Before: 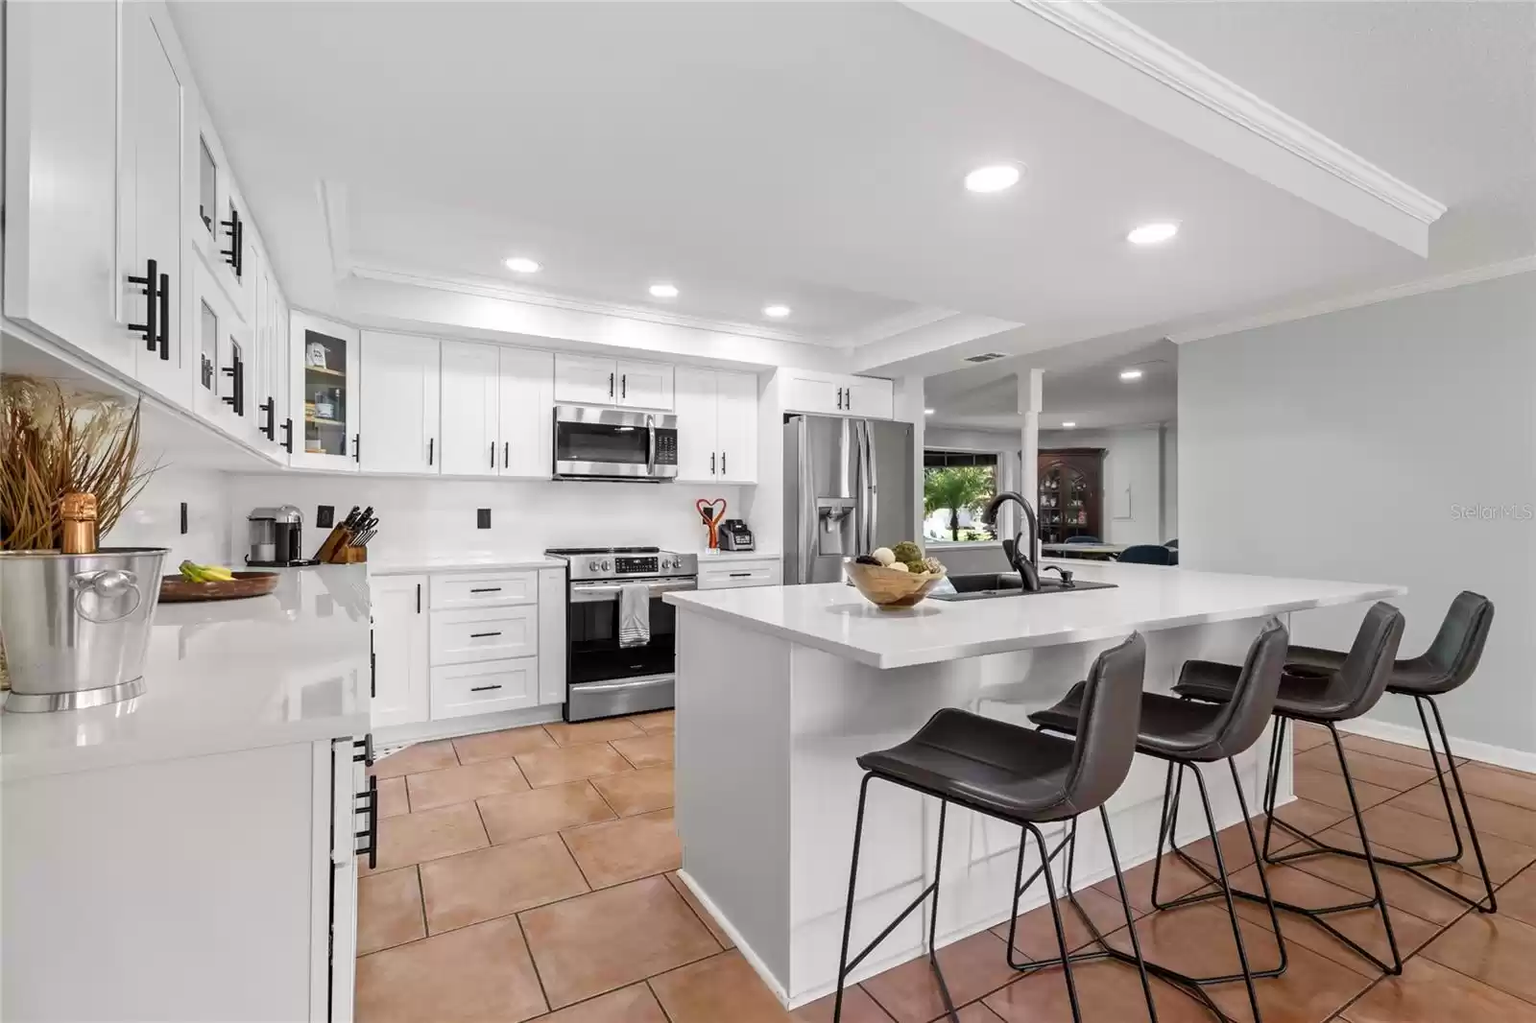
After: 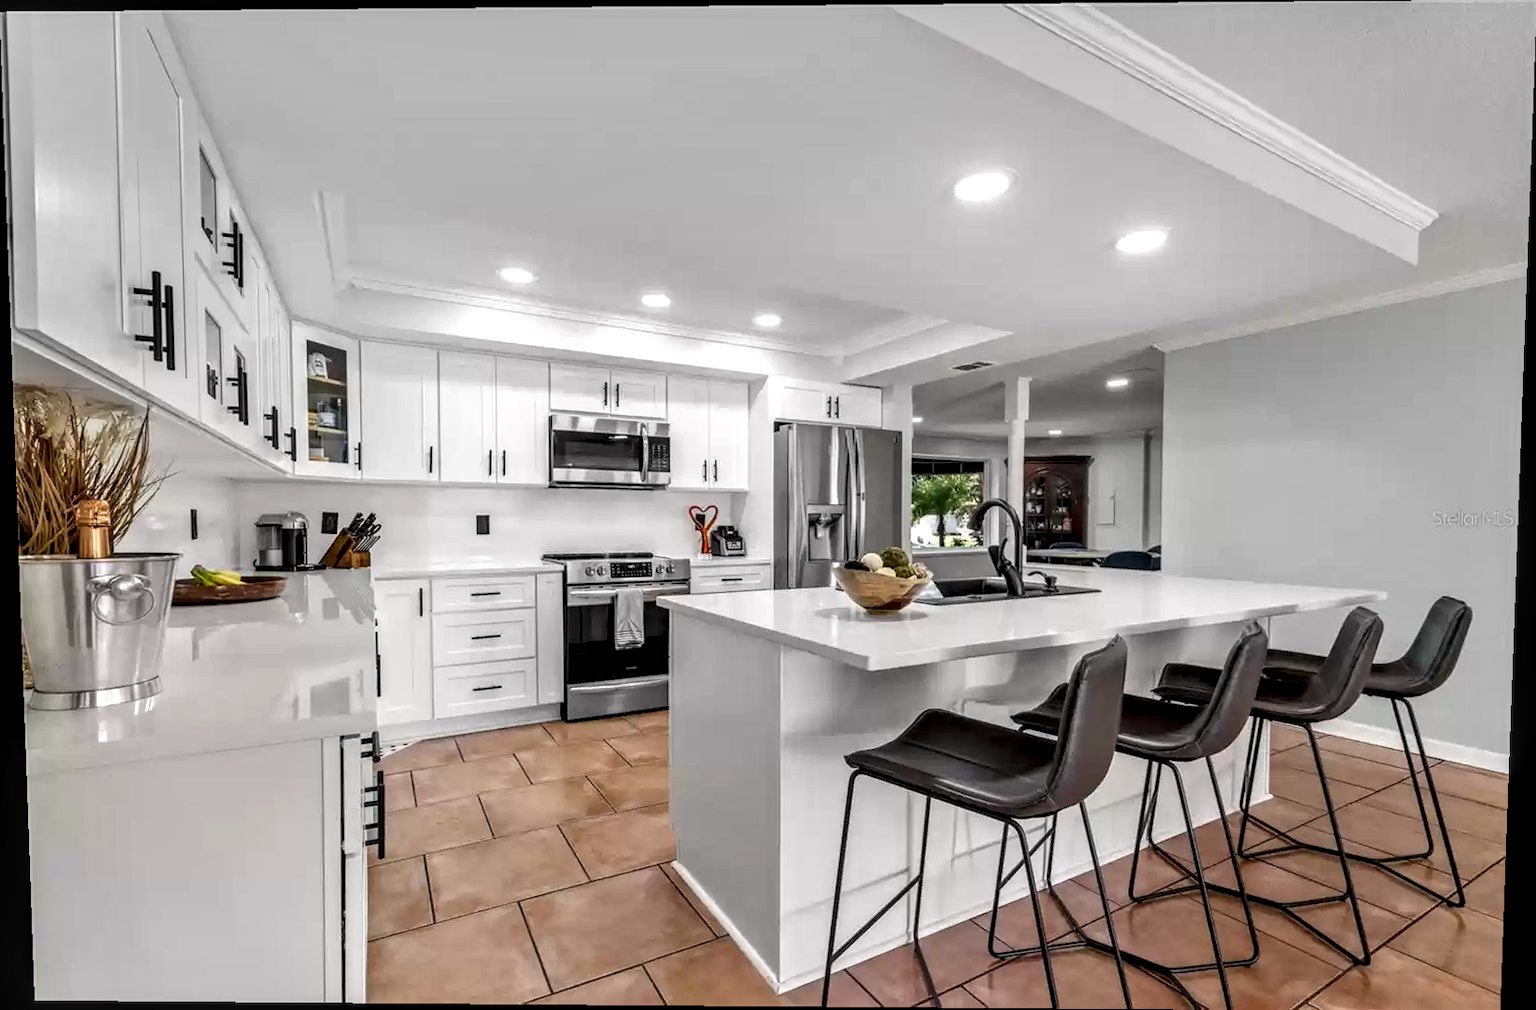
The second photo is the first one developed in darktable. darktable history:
local contrast: detail 160%
rotate and perspective: lens shift (vertical) 0.048, lens shift (horizontal) -0.024, automatic cropping off
